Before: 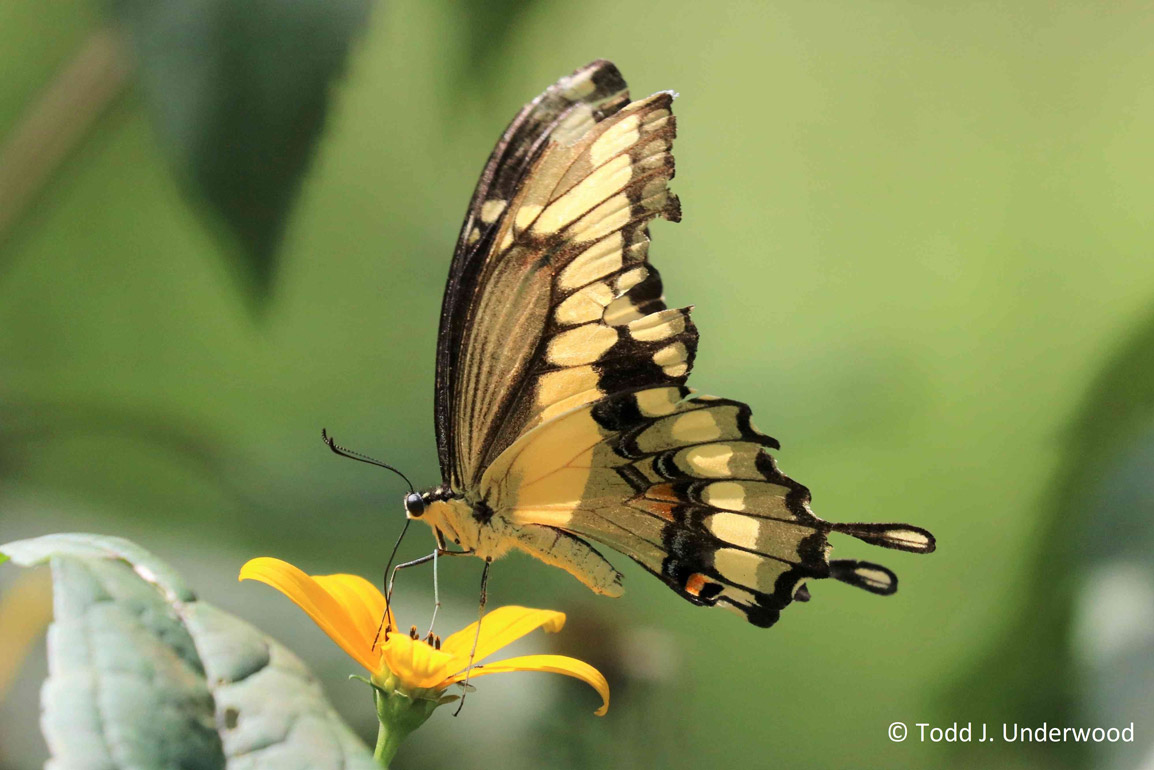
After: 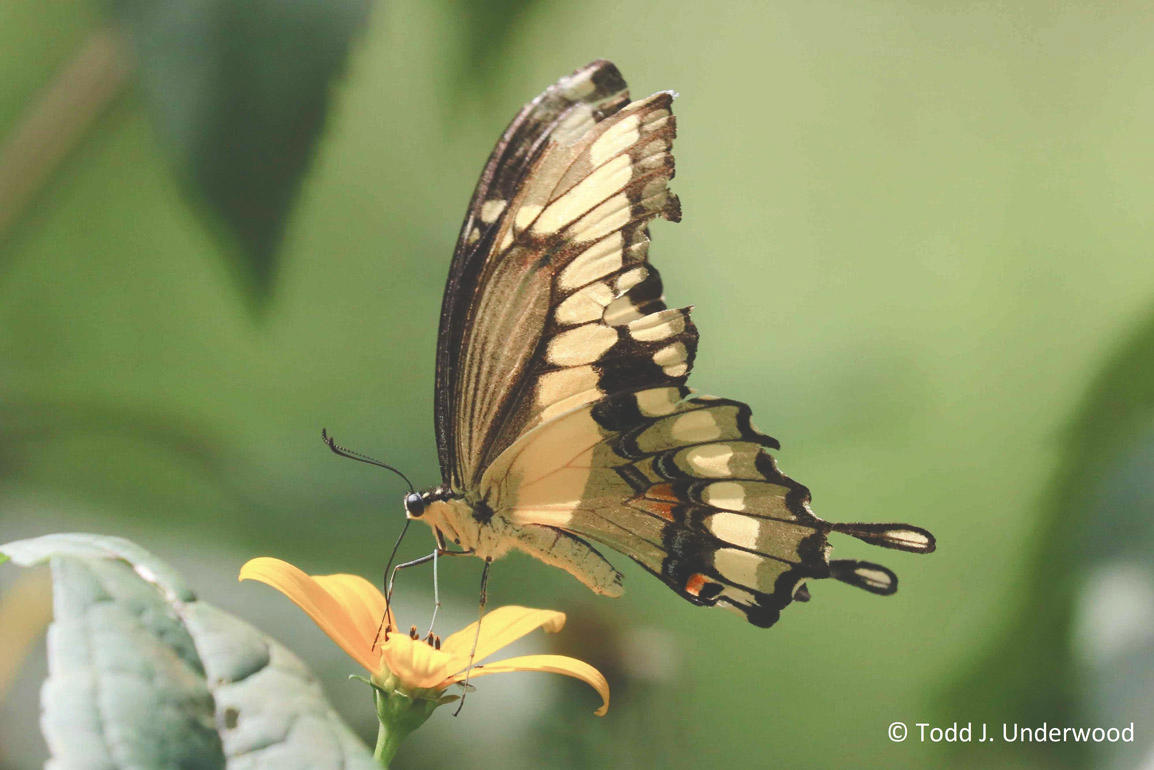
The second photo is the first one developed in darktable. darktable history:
color balance rgb: linear chroma grading › mid-tones 7.703%, perceptual saturation grading › global saturation 20%, perceptual saturation grading › highlights -50.242%, perceptual saturation grading › shadows 30.69%
exposure: black level correction -0.031, compensate highlight preservation false
